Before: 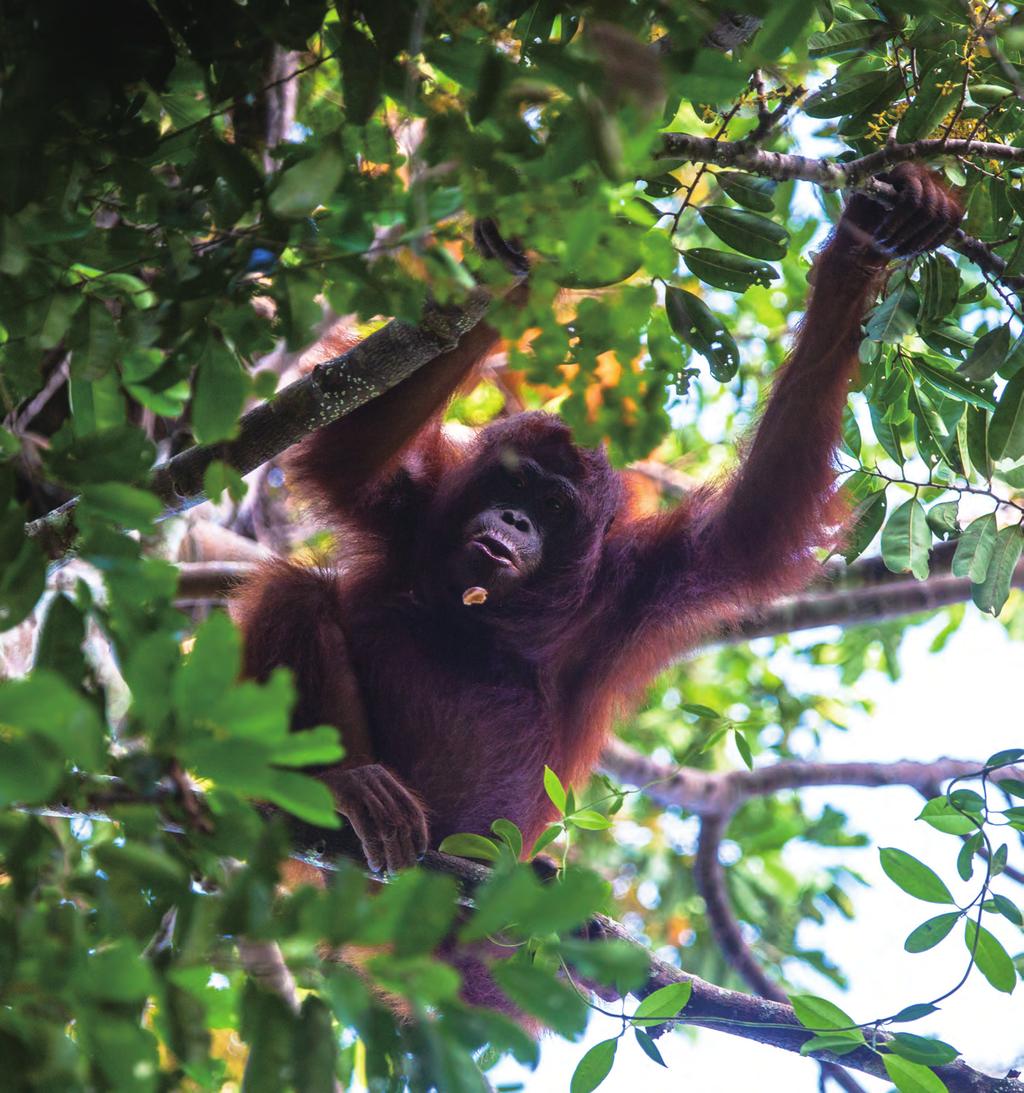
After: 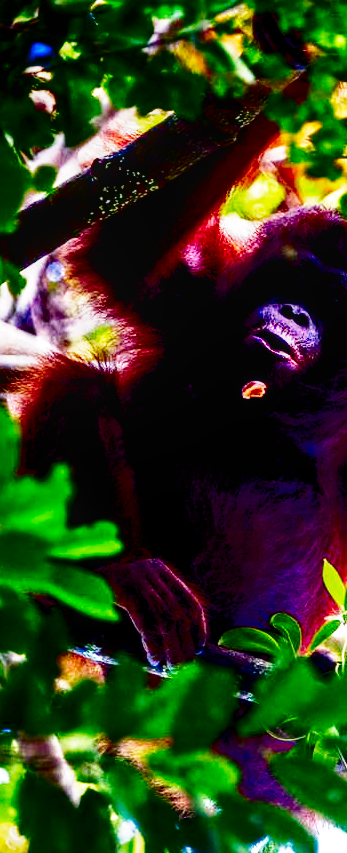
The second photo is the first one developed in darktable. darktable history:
base curve: curves: ch0 [(0, 0) (0, 0) (0.002, 0.001) (0.008, 0.003) (0.019, 0.011) (0.037, 0.037) (0.064, 0.11) (0.102, 0.232) (0.152, 0.379) (0.216, 0.524) (0.296, 0.665) (0.394, 0.789) (0.512, 0.881) (0.651, 0.945) (0.813, 0.986) (1, 1)], preserve colors none
exposure: black level correction 0.004, exposure 0.016 EV, compensate exposure bias true, compensate highlight preservation false
shadows and highlights: shadows 37.6, highlights -27.24, soften with gaussian
contrast brightness saturation: brightness -0.982, saturation 0.99
tone equalizer: -8 EV -0.769 EV, -7 EV -0.693 EV, -6 EV -0.568 EV, -5 EV -0.416 EV, -3 EV 0.367 EV, -2 EV 0.6 EV, -1 EV 0.697 EV, +0 EV 0.776 EV, edges refinement/feathering 500, mask exposure compensation -1.57 EV, preserve details no
local contrast: on, module defaults
crop and rotate: left 21.601%, top 18.927%, right 44.459%, bottom 2.976%
